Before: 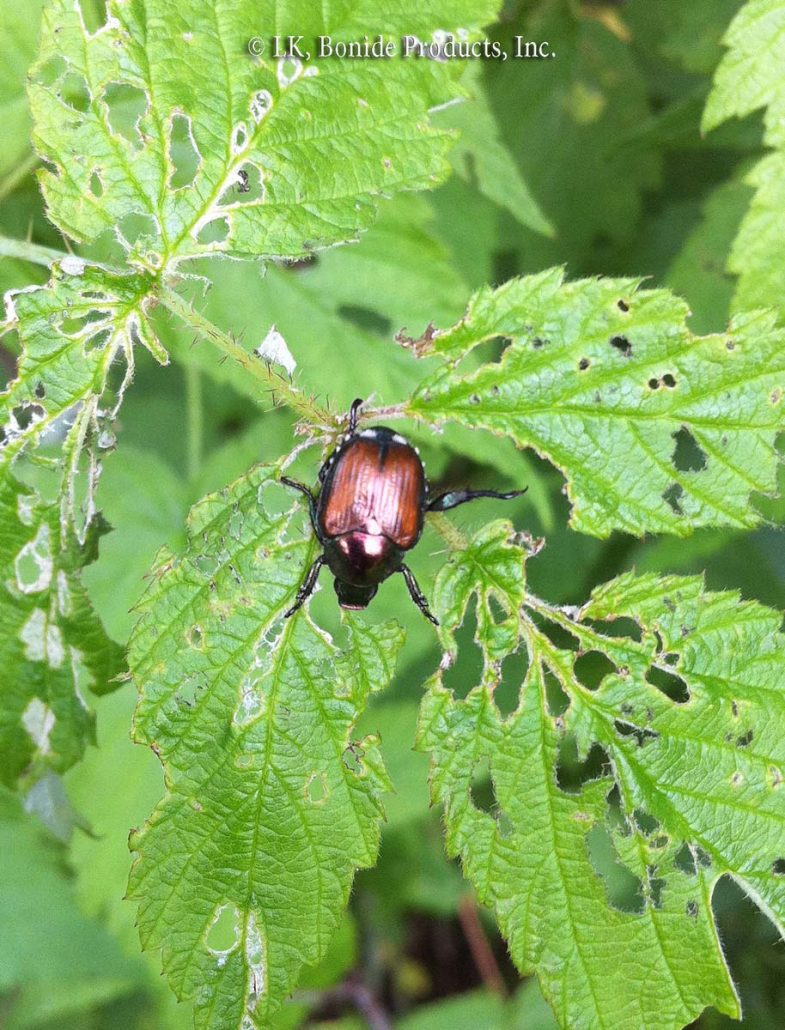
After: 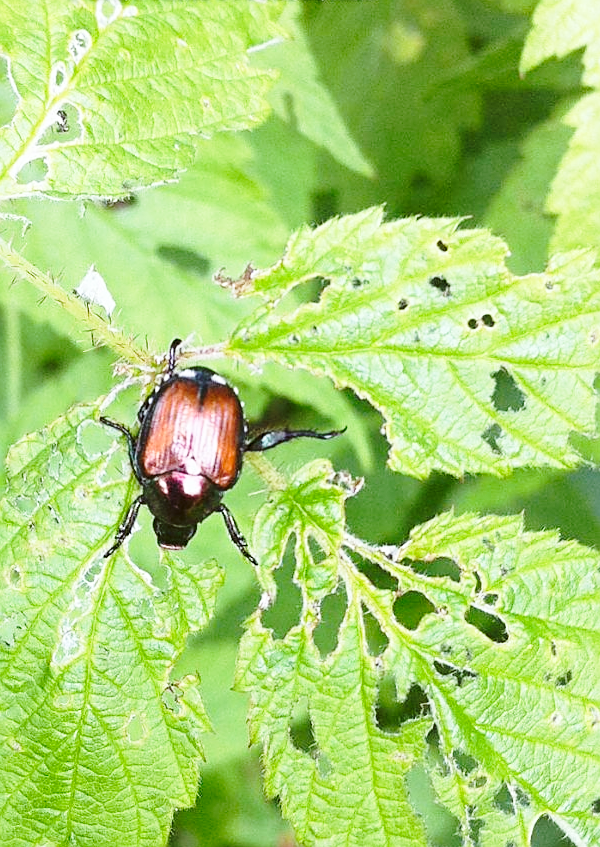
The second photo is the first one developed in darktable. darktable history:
crop: left 23.095%, top 5.827%, bottom 11.854%
sharpen: on, module defaults
base curve: curves: ch0 [(0, 0) (0.028, 0.03) (0.121, 0.232) (0.46, 0.748) (0.859, 0.968) (1, 1)], preserve colors none
color balance: lift [1.004, 1.002, 1.002, 0.998], gamma [1, 1.007, 1.002, 0.993], gain [1, 0.977, 1.013, 1.023], contrast -3.64%
